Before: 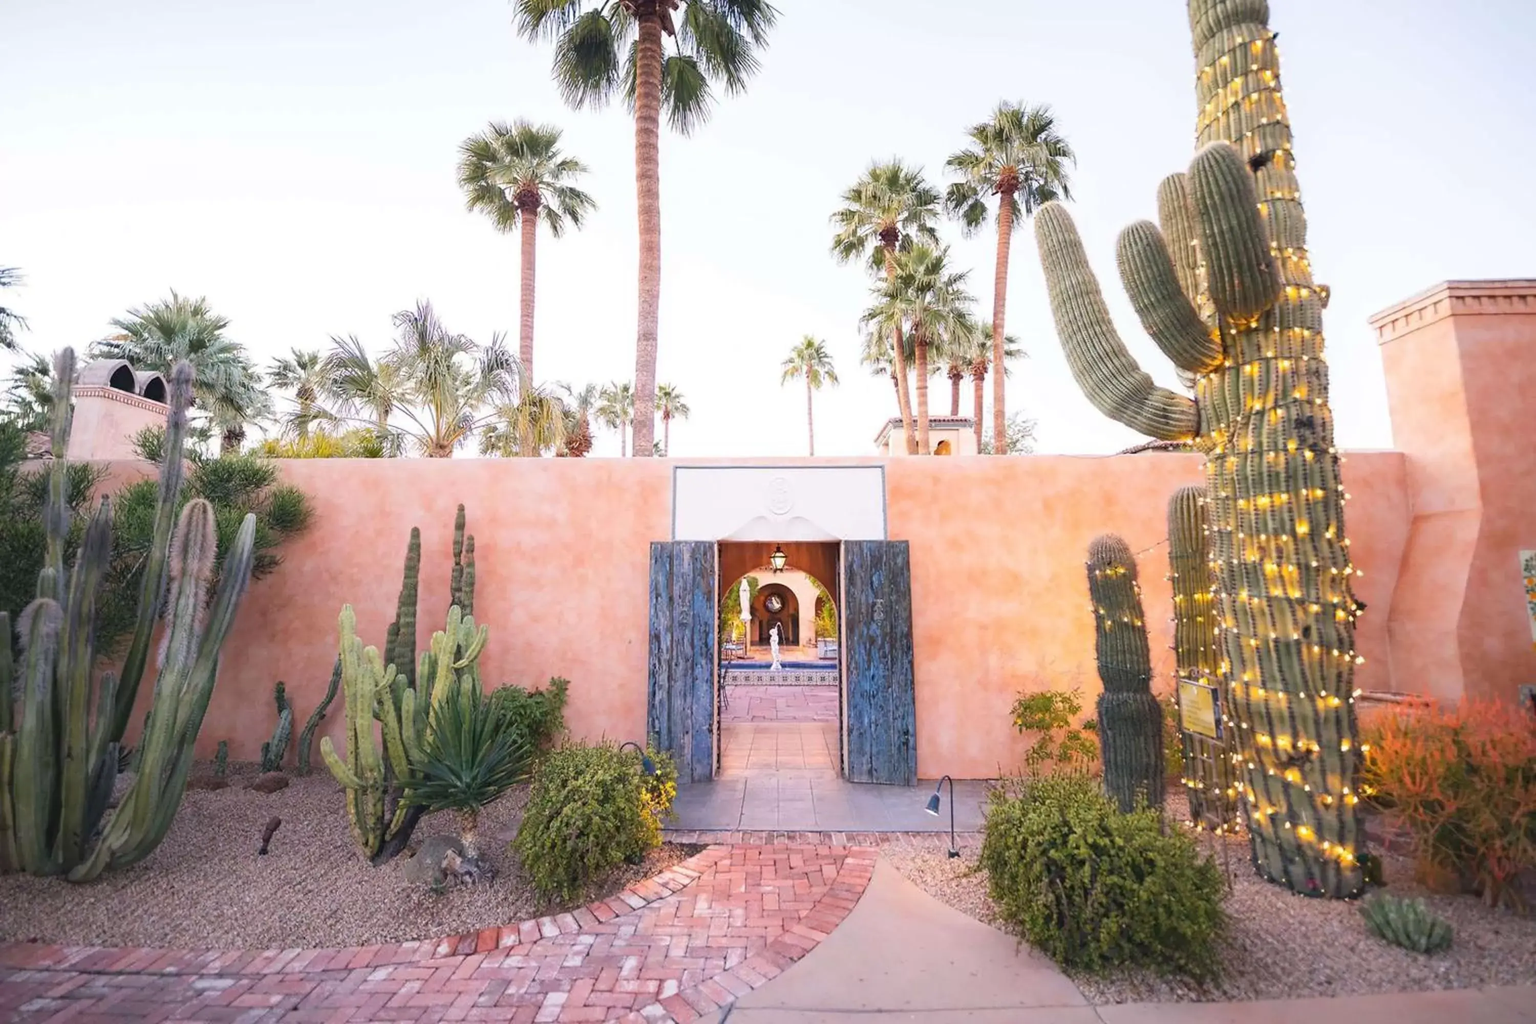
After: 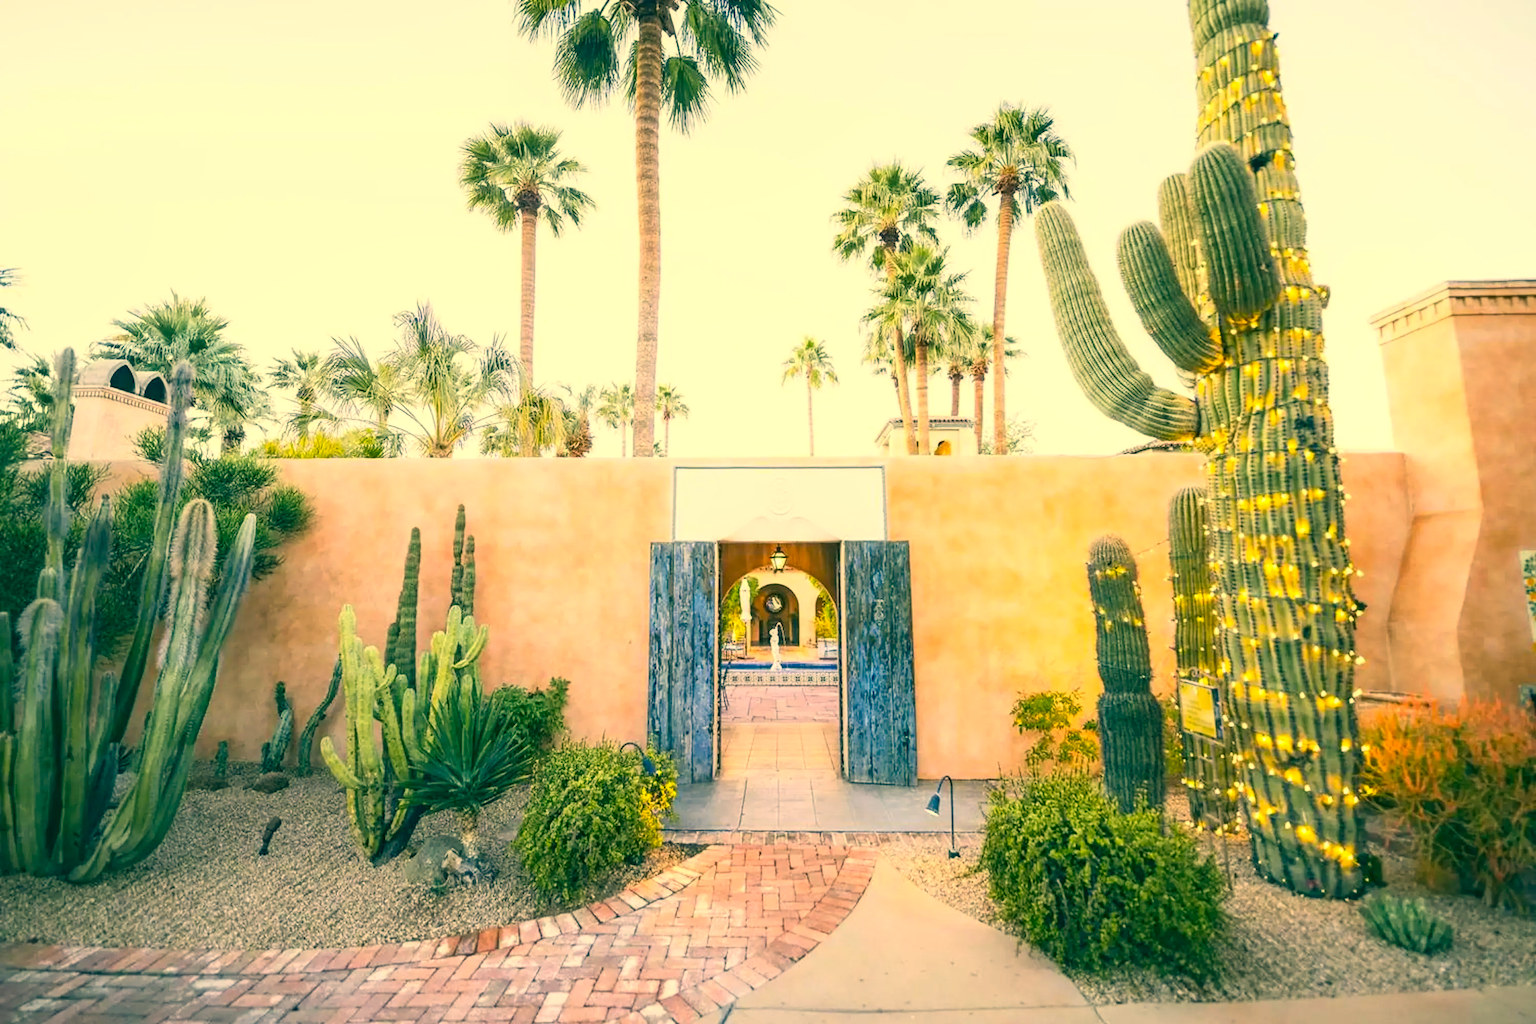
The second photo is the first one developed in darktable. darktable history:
color correction: highlights a* 1.8, highlights b* 33.89, shadows a* -35.98, shadows b* -5.87
local contrast: on, module defaults
contrast brightness saturation: contrast 0.198, brightness 0.16, saturation 0.224
